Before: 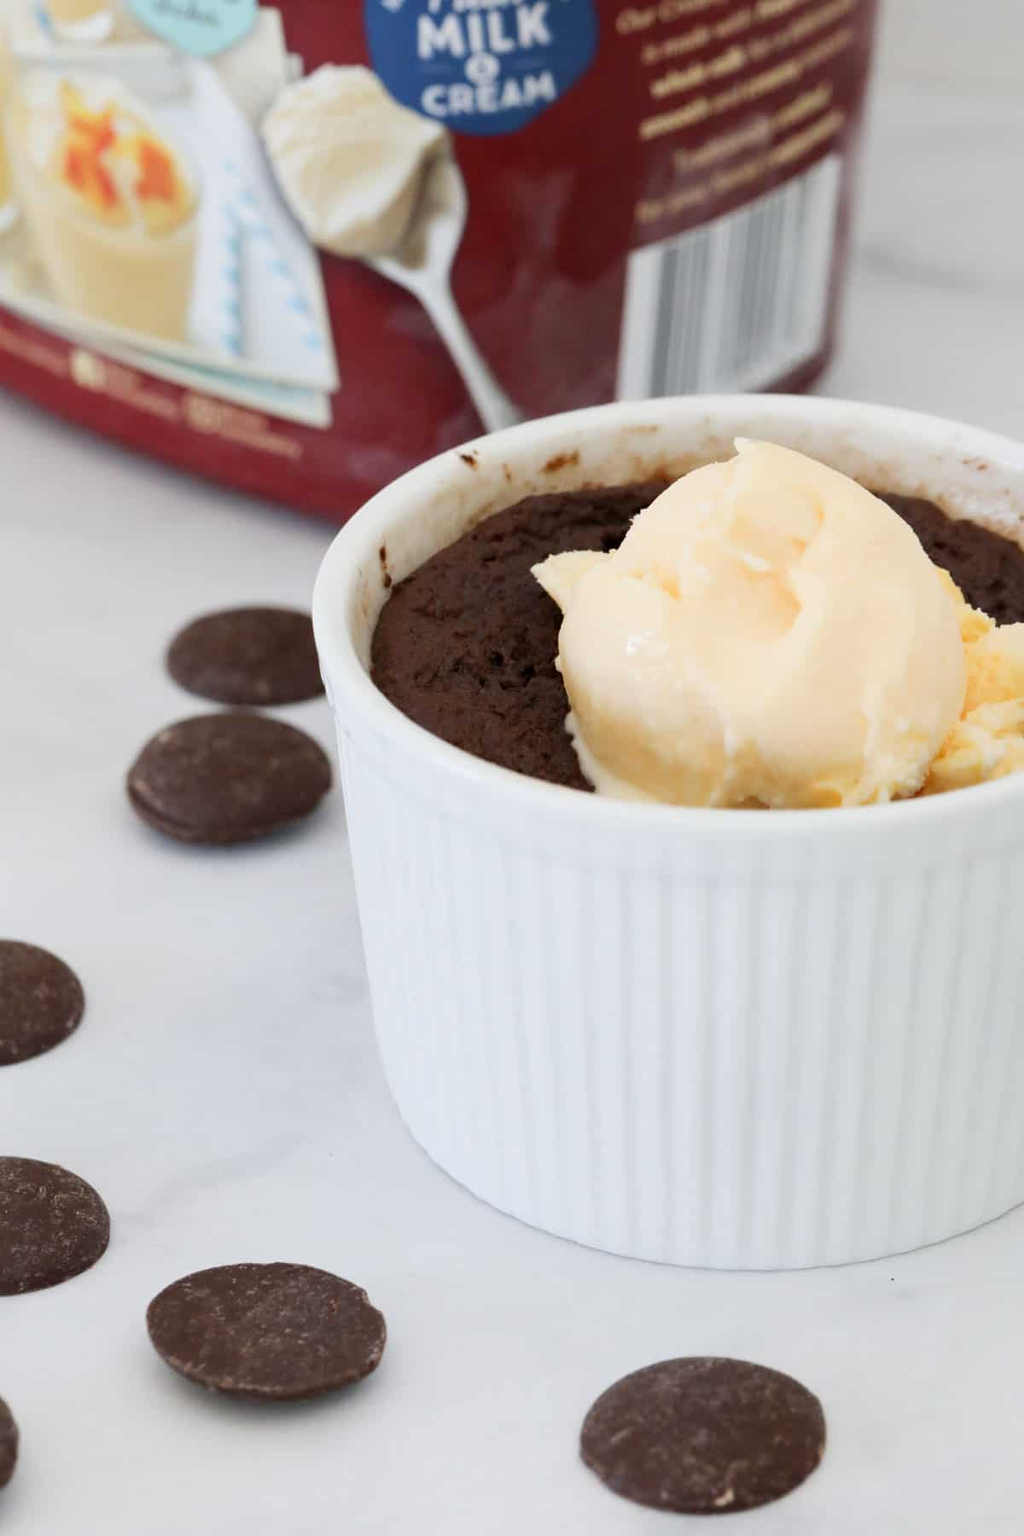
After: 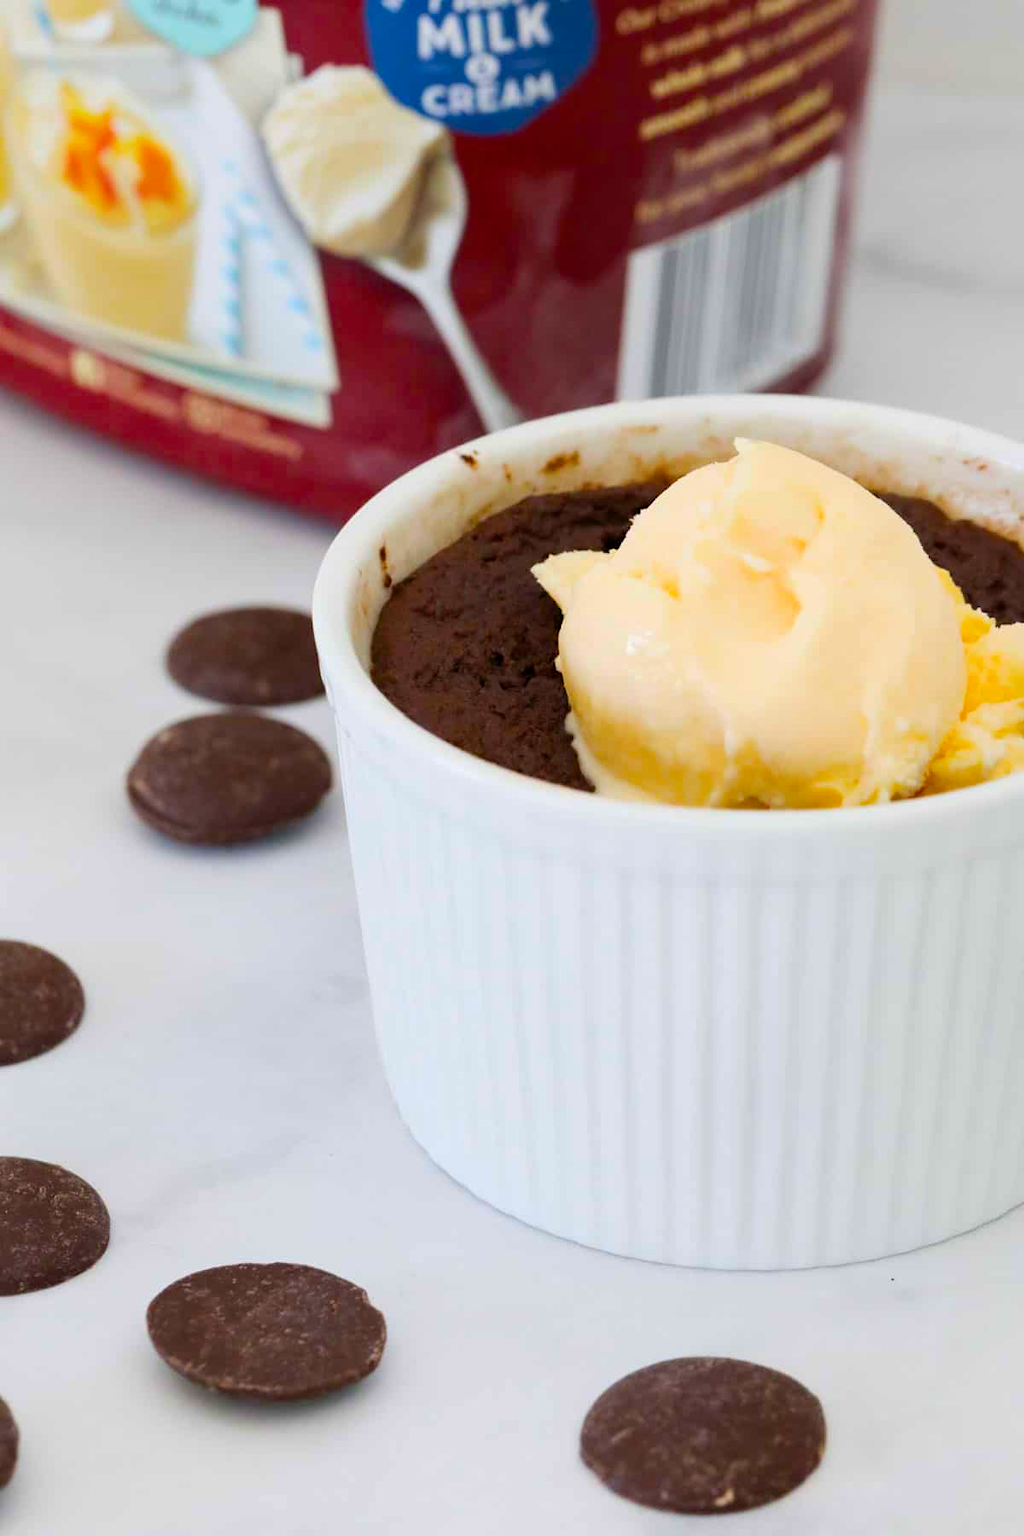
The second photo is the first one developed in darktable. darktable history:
color balance rgb: linear chroma grading › global chroma 5.659%, perceptual saturation grading › global saturation 16.289%, global vibrance 44.787%
